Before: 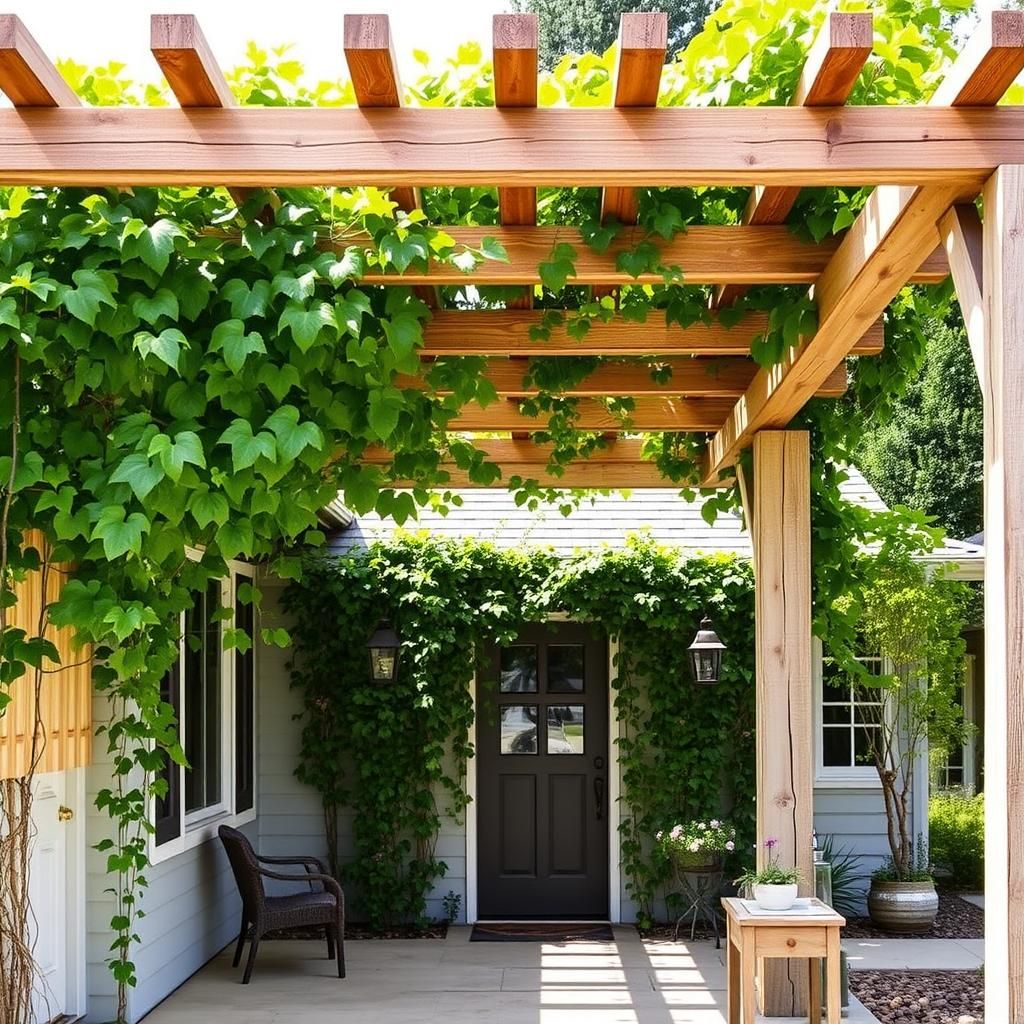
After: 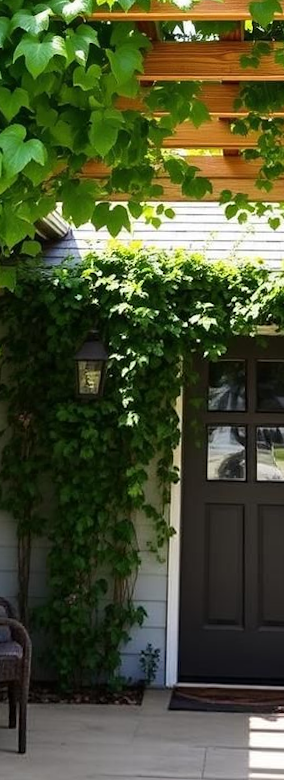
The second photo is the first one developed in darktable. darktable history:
crop and rotate: left 21.77%, top 18.528%, right 44.676%, bottom 2.997%
rotate and perspective: rotation 0.72°, lens shift (vertical) -0.352, lens shift (horizontal) -0.051, crop left 0.152, crop right 0.859, crop top 0.019, crop bottom 0.964
